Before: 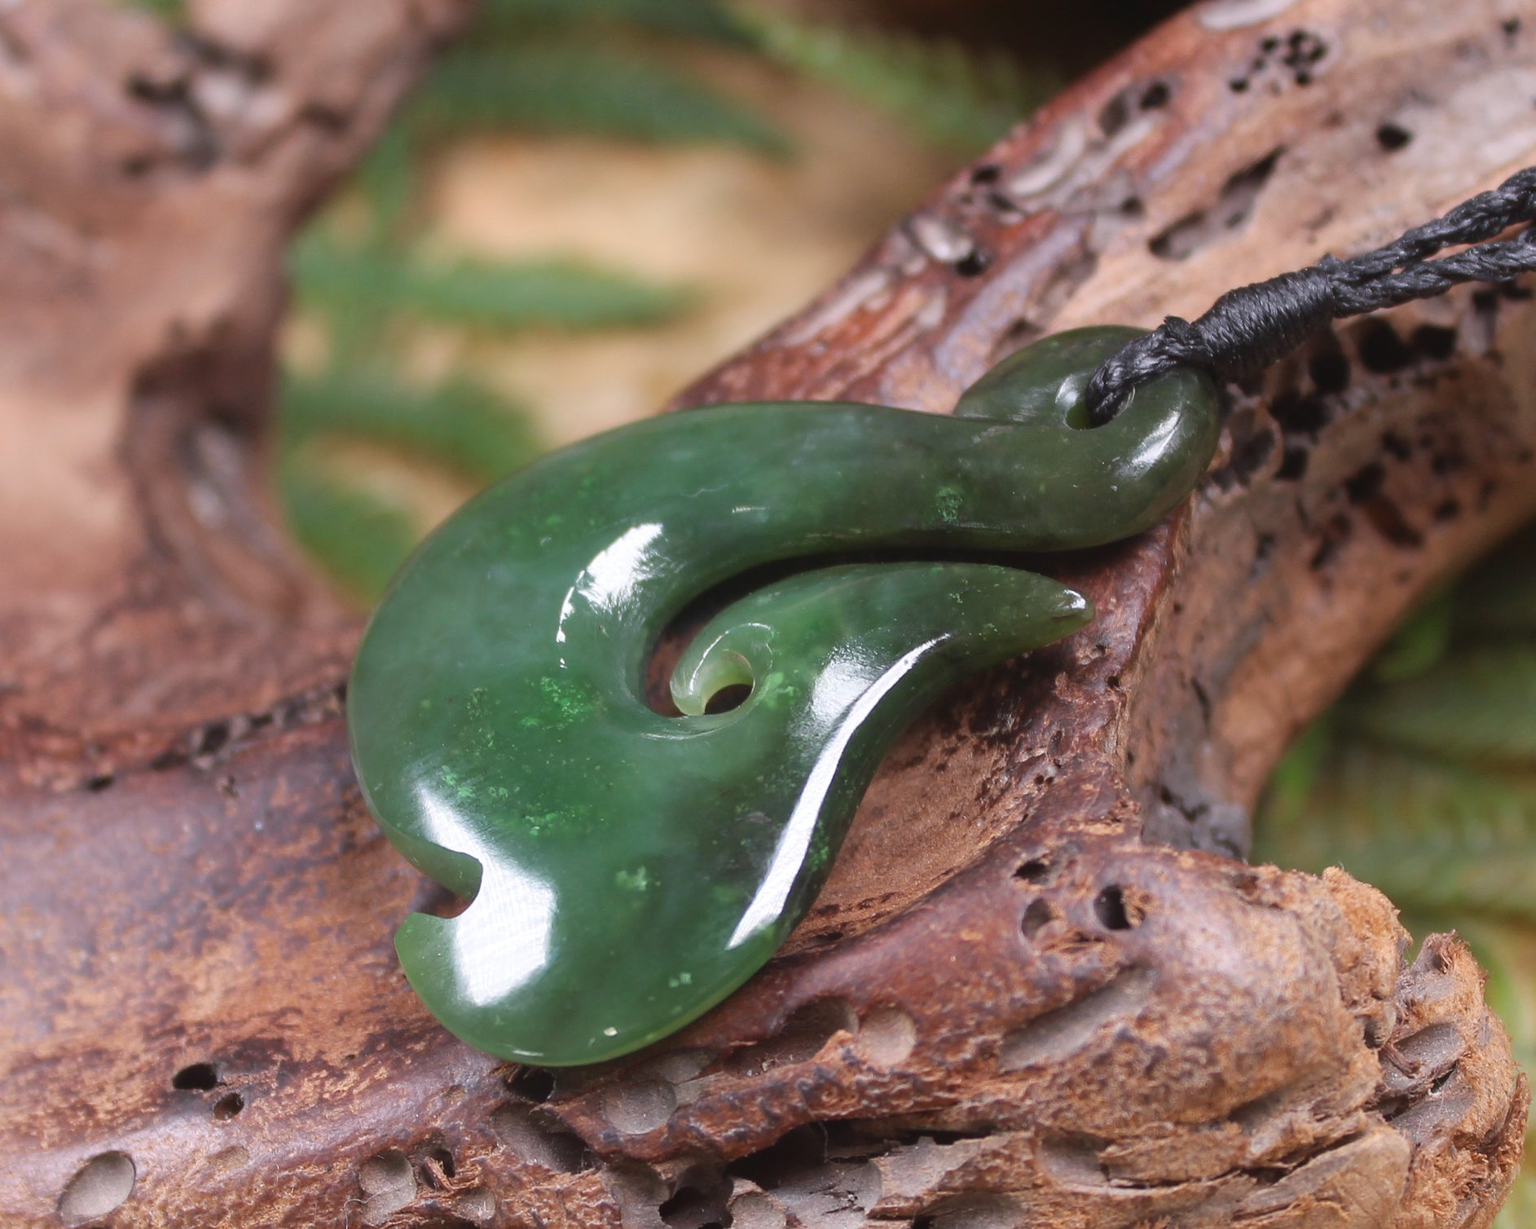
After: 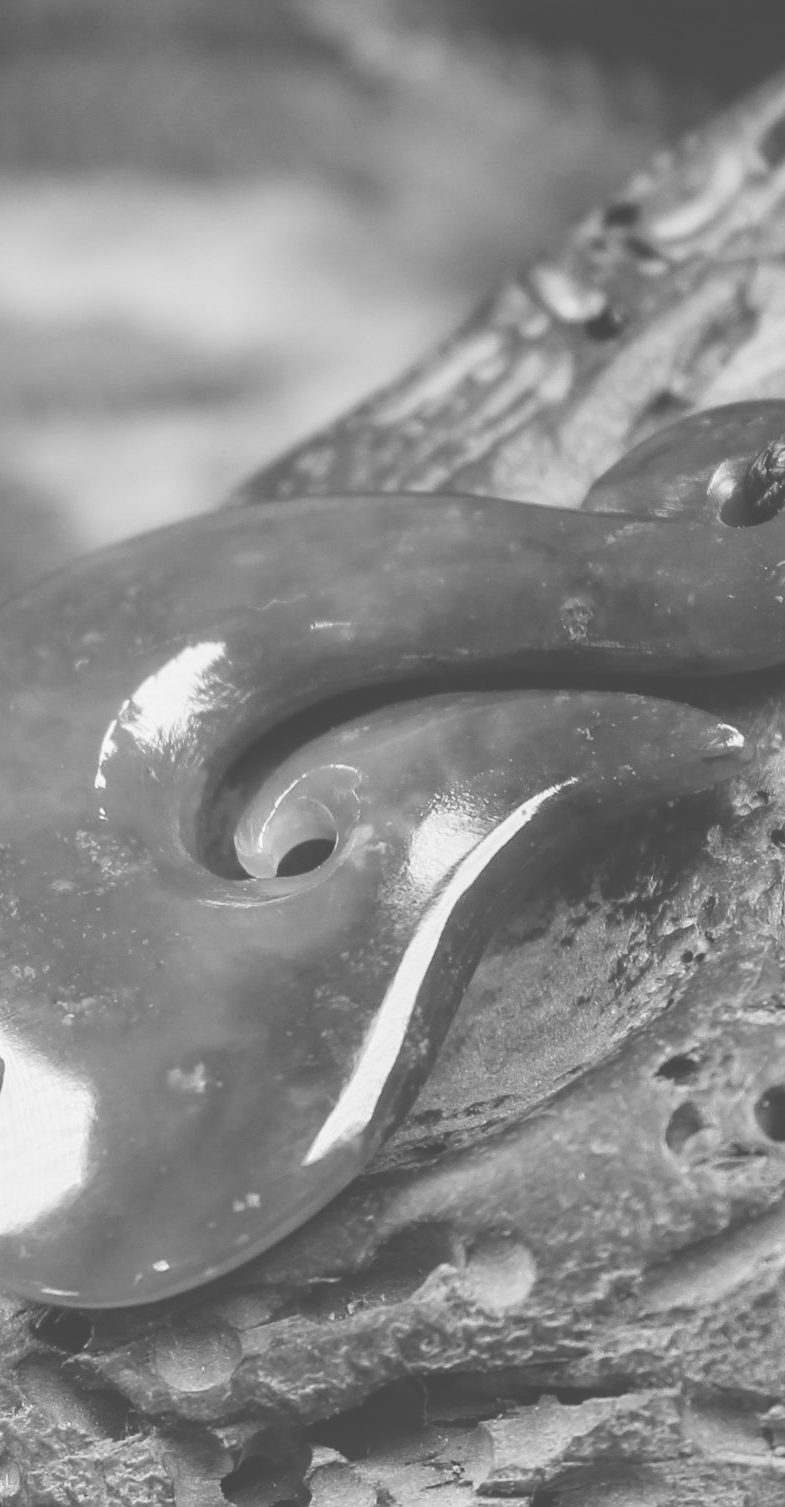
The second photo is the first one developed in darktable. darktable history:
filmic rgb: black relative exposure -5 EV, hardness 2.88, contrast 1.2
monochrome: on, module defaults
local contrast: detail 130%
crop: left 31.229%, right 27.105%
exposure: black level correction -0.087, compensate highlight preservation false
color balance: mode lift, gamma, gain (sRGB), lift [0.997, 0.979, 1.021, 1.011], gamma [1, 1.084, 0.916, 0.998], gain [1, 0.87, 1.13, 1.101], contrast 4.55%, contrast fulcrum 38.24%, output saturation 104.09%
color correction: highlights a* -1.43, highlights b* 10.12, shadows a* 0.395, shadows b* 19.35
